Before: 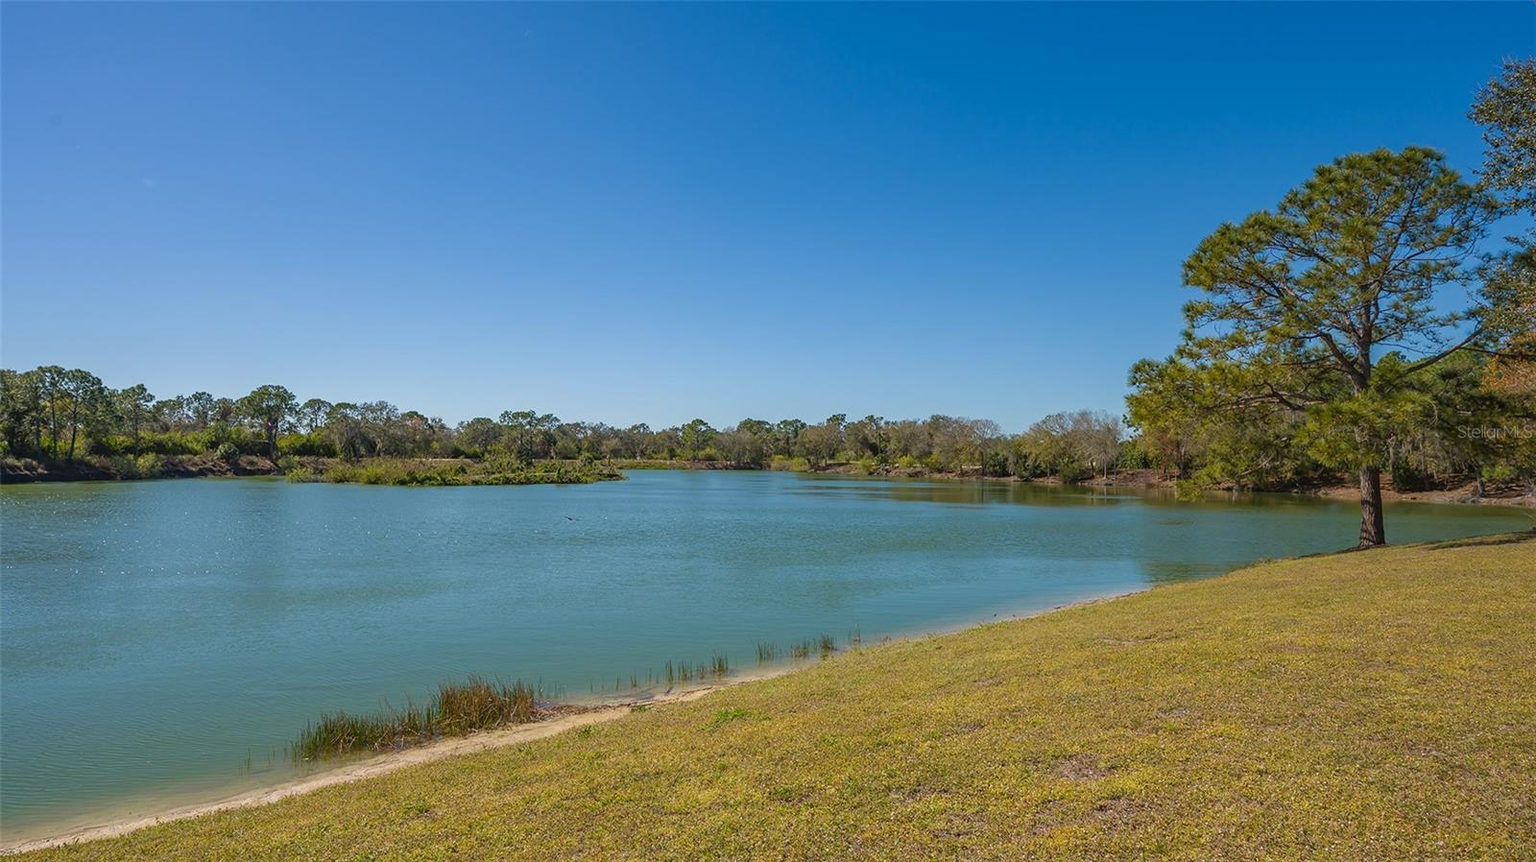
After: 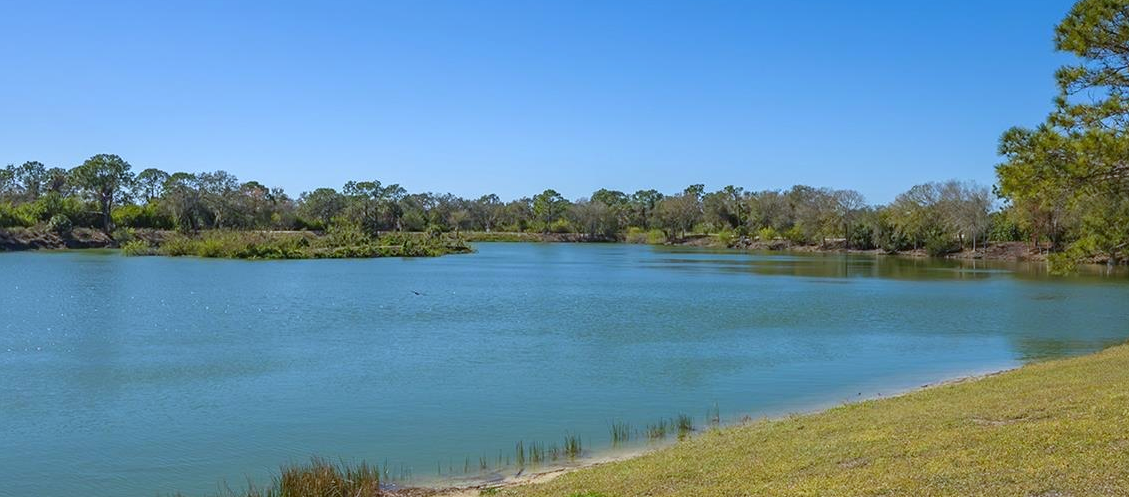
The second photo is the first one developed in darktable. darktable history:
exposure: exposure 0.128 EV, compensate highlight preservation false
crop: left 11.123%, top 27.61%, right 18.3%, bottom 17.034%
white balance: red 0.924, blue 1.095
